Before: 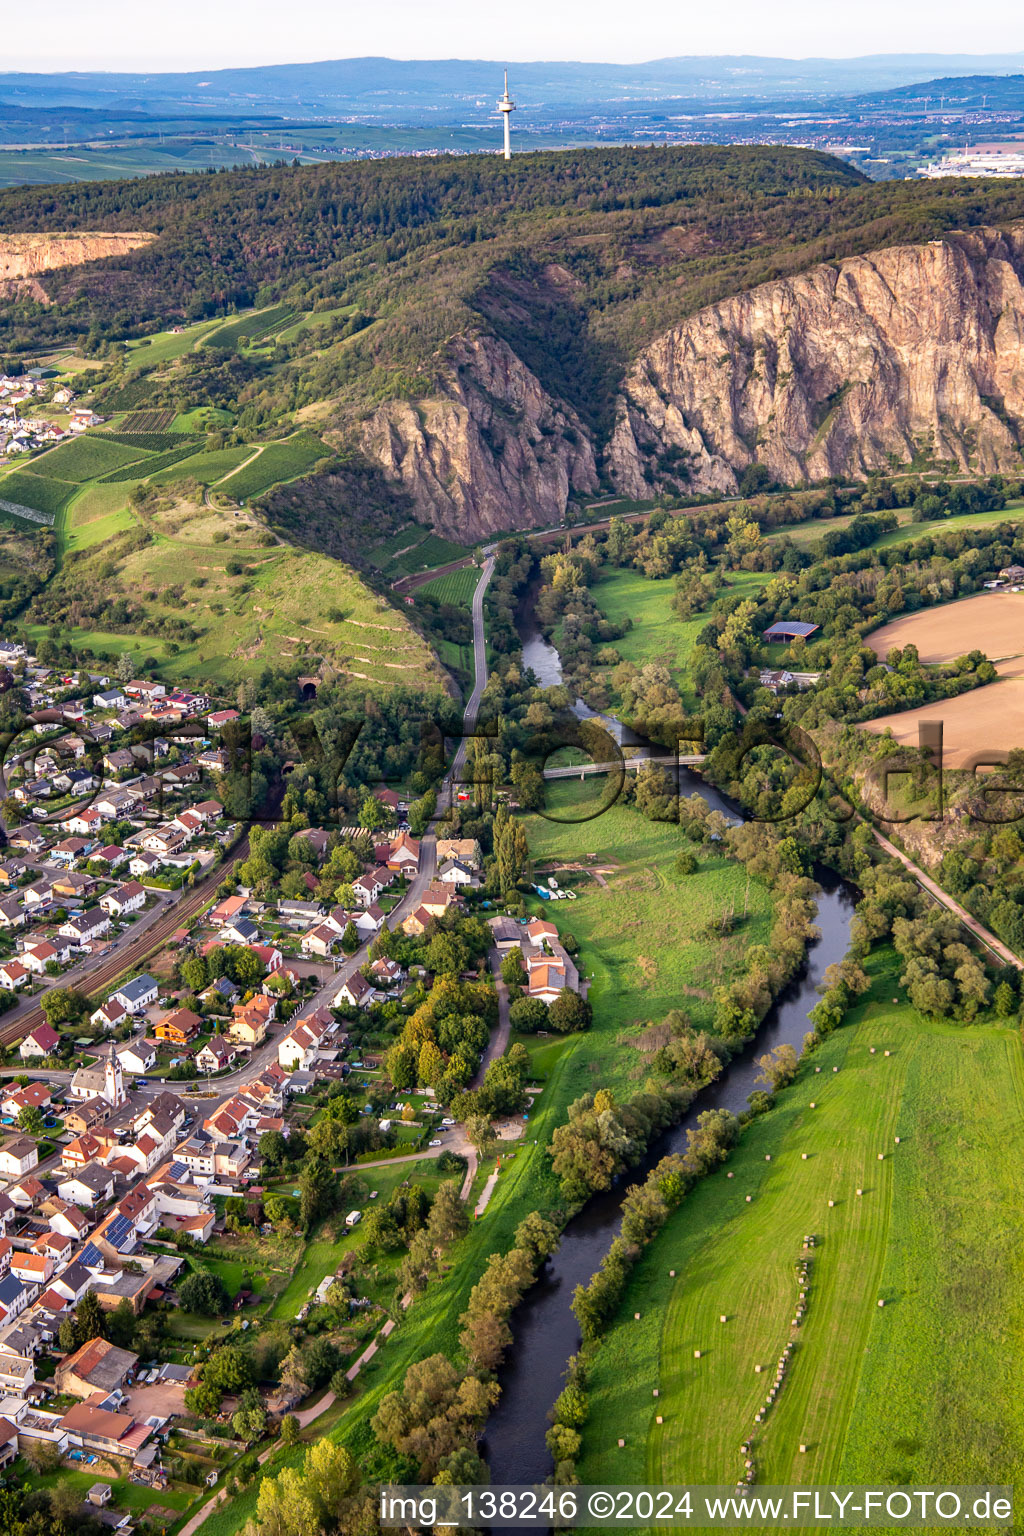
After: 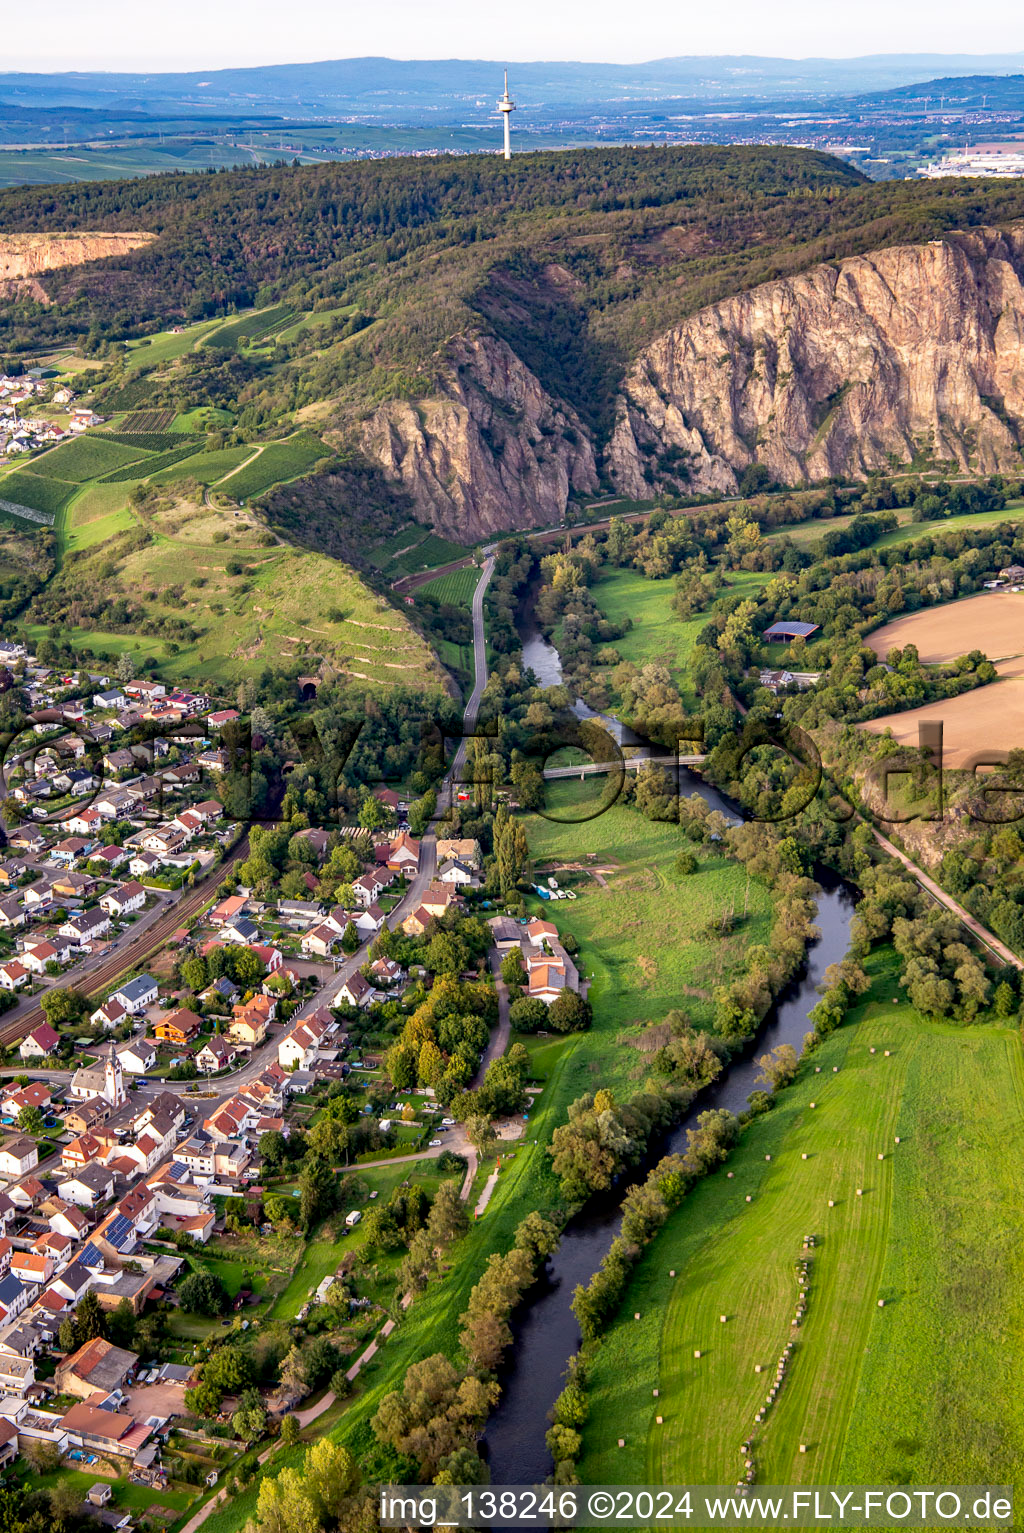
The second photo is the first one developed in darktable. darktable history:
exposure: black level correction 0.005, exposure 0.001 EV, compensate highlight preservation false
crop: top 0.05%, bottom 0.098%
